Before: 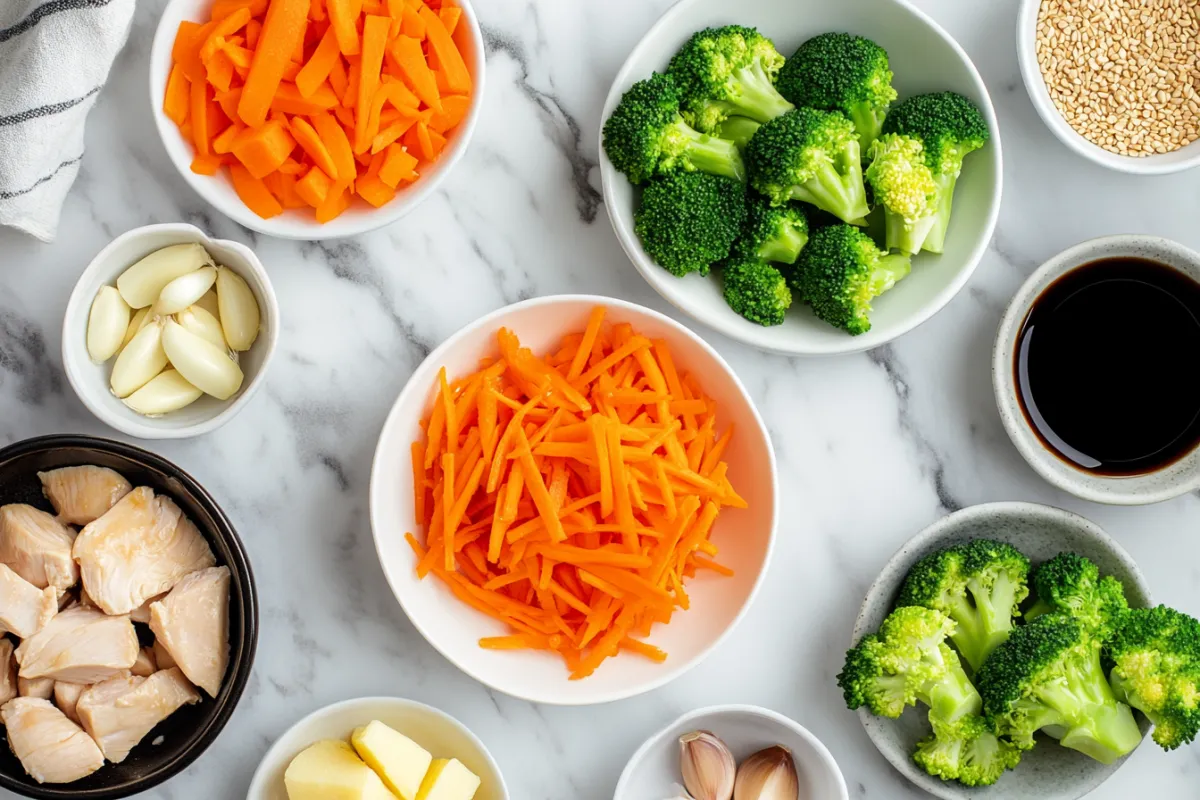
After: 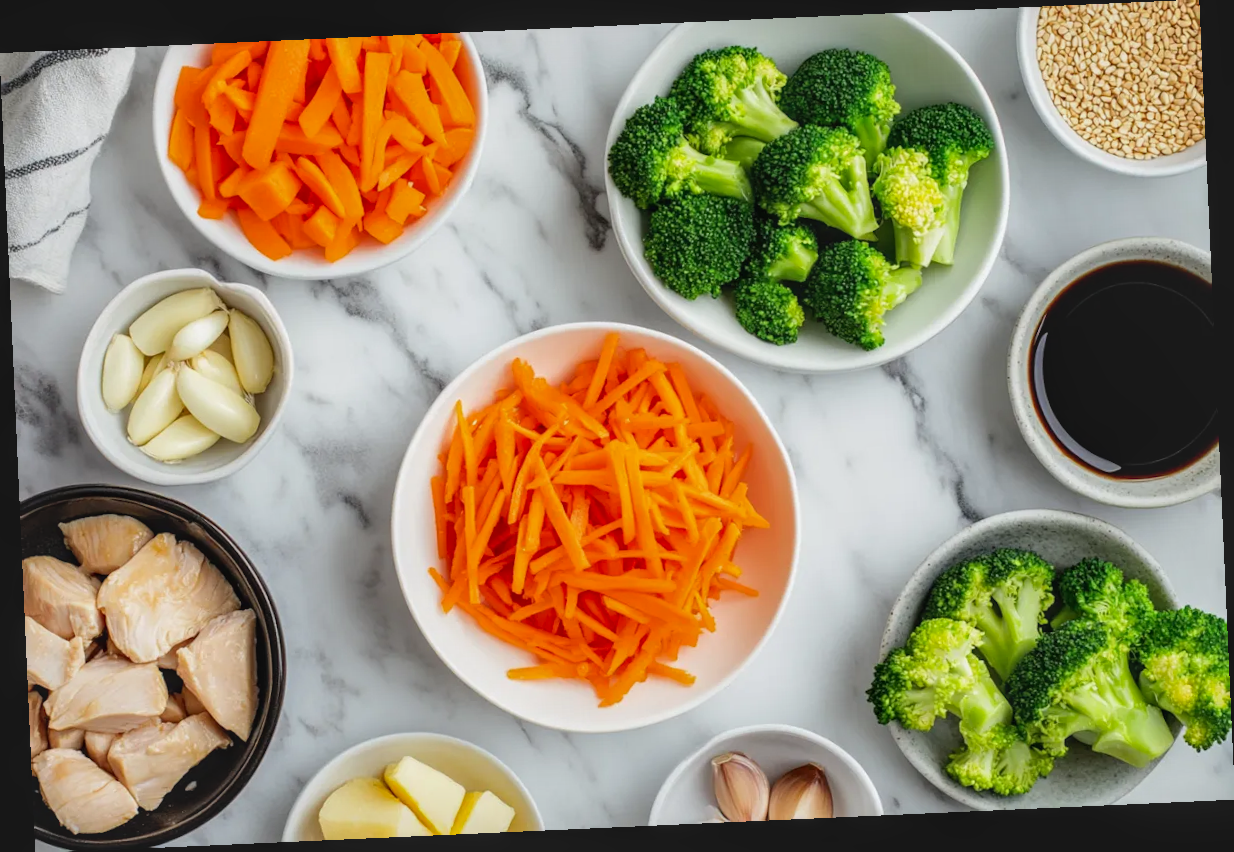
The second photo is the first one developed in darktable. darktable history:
local contrast: on, module defaults
contrast brightness saturation: contrast -0.11
rotate and perspective: rotation -2.56°, automatic cropping off
